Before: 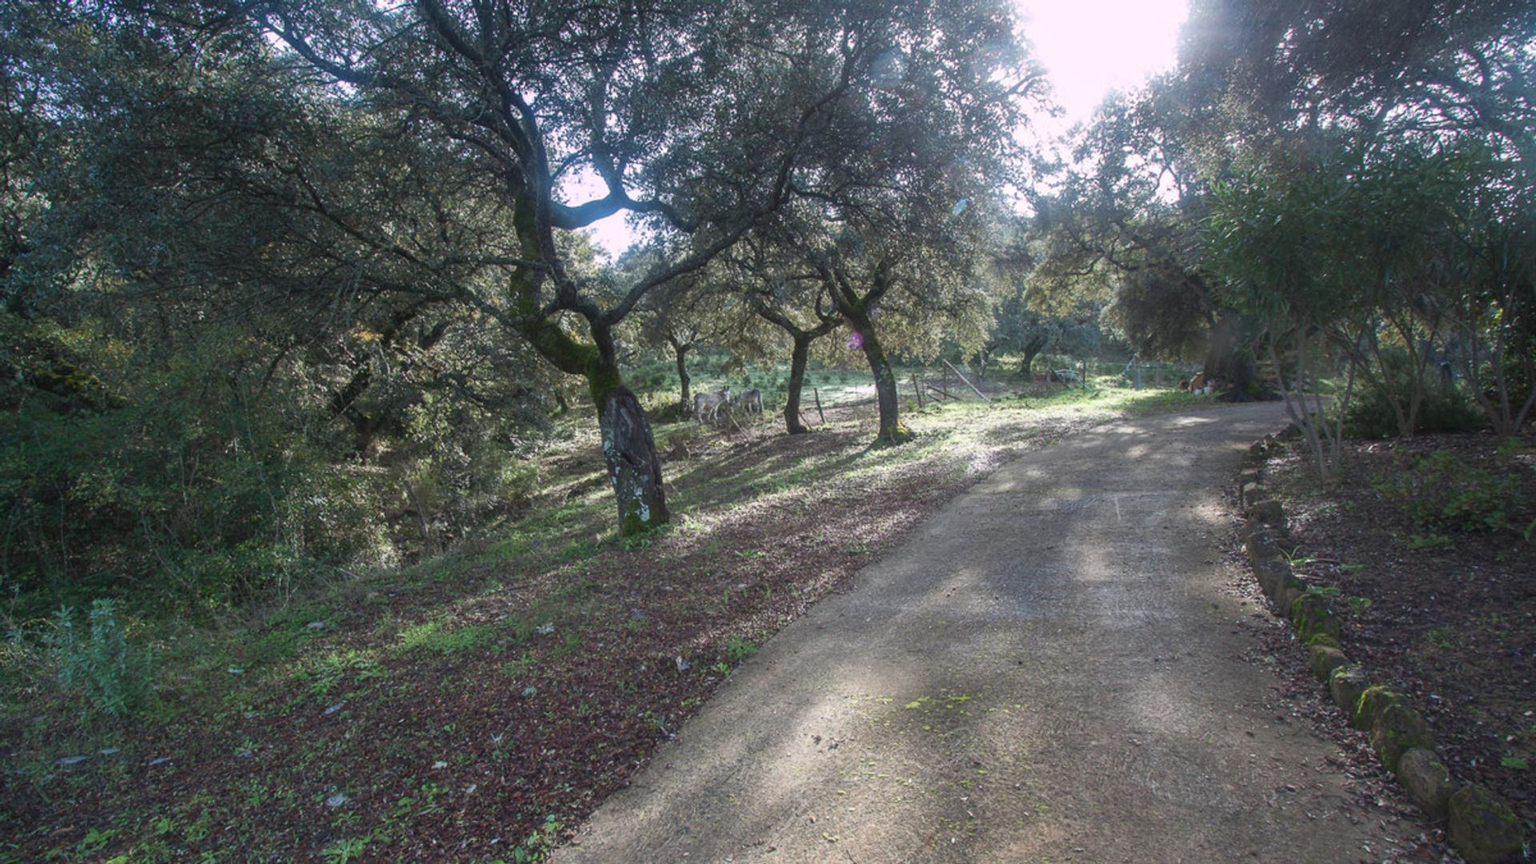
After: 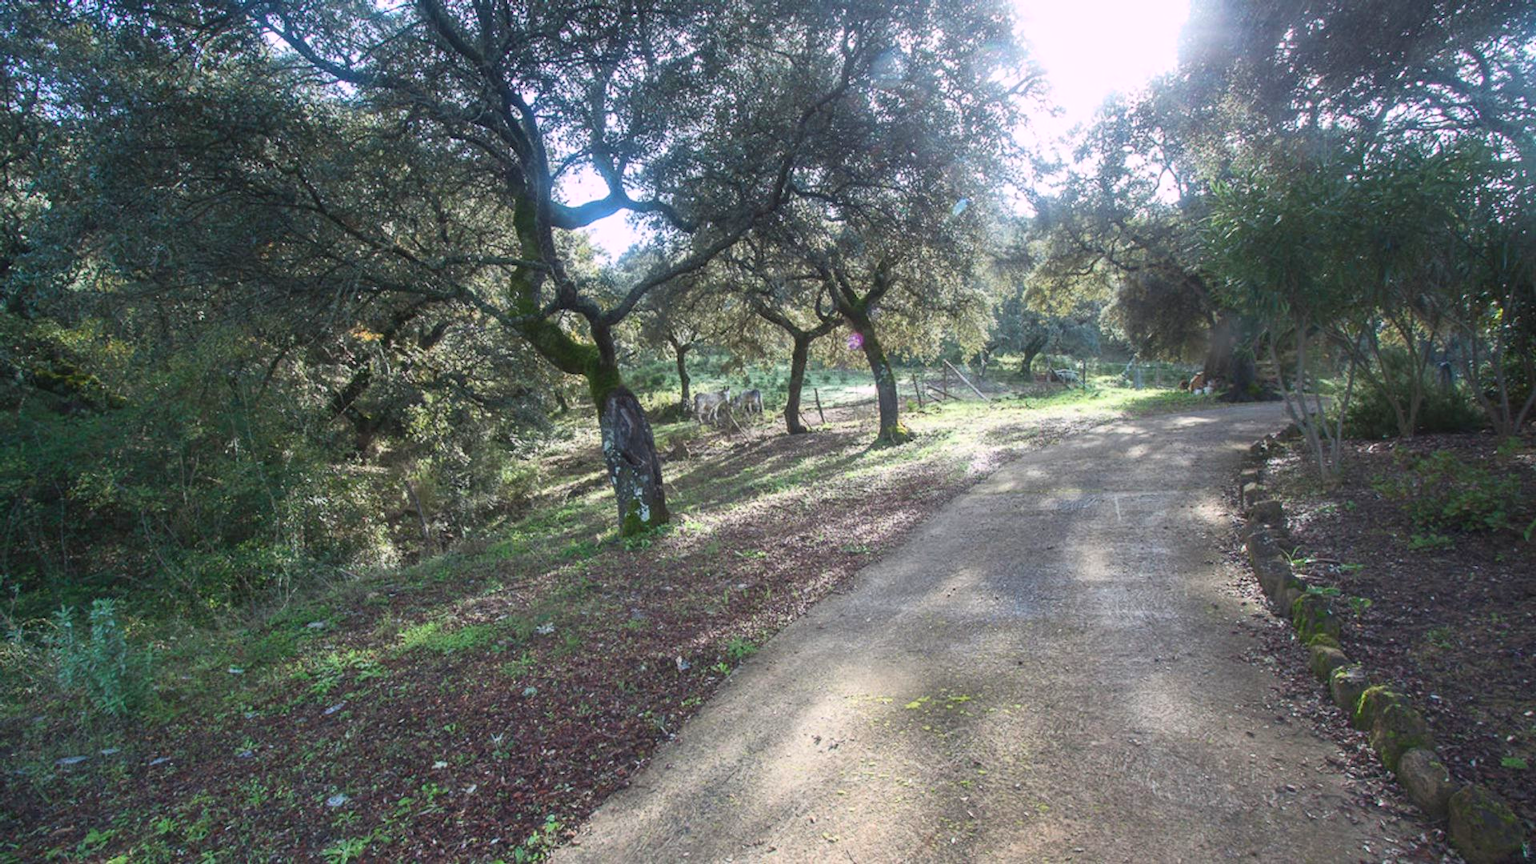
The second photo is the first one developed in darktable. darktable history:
contrast brightness saturation: contrast 0.202, brightness 0.162, saturation 0.229
